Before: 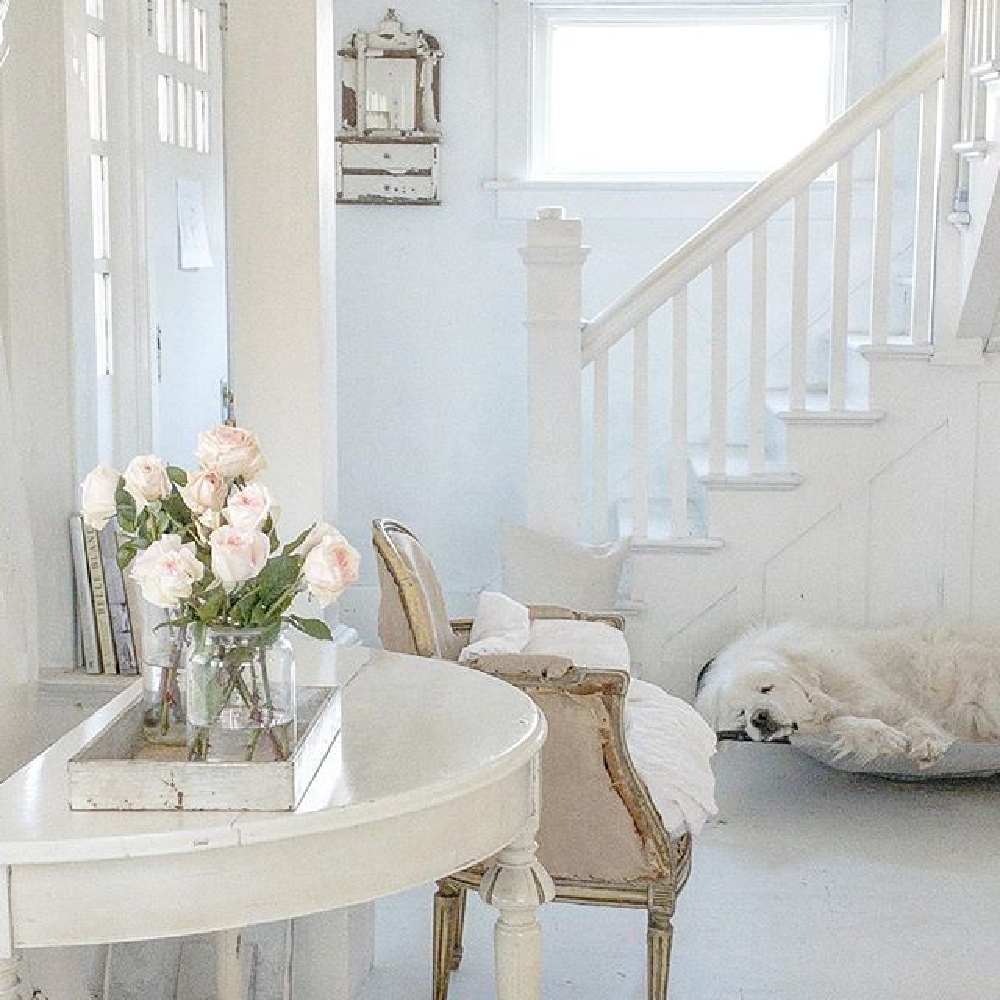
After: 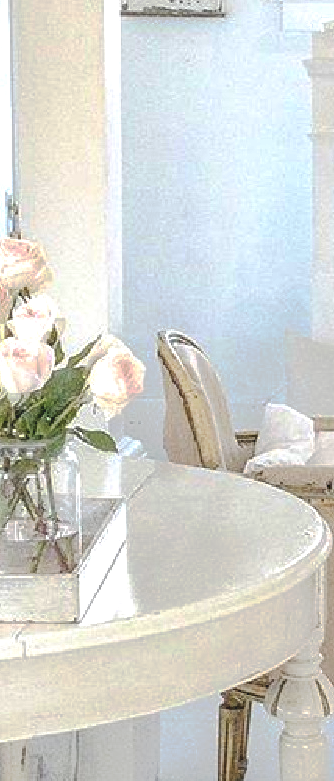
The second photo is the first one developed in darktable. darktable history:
tone curve: curves: ch0 [(0, 0) (0.003, 0.096) (0.011, 0.096) (0.025, 0.098) (0.044, 0.099) (0.069, 0.106) (0.1, 0.128) (0.136, 0.153) (0.177, 0.186) (0.224, 0.218) (0.277, 0.265) (0.335, 0.316) (0.399, 0.374) (0.468, 0.445) (0.543, 0.526) (0.623, 0.605) (0.709, 0.681) (0.801, 0.758) (0.898, 0.819) (1, 1)], preserve colors none
crop and rotate: left 21.598%, top 18.853%, right 44.998%, bottom 2.983%
tone equalizer: -8 EV -0.409 EV, -7 EV -0.388 EV, -6 EV -0.365 EV, -5 EV -0.221 EV, -3 EV 0.252 EV, -2 EV 0.319 EV, -1 EV 0.375 EV, +0 EV 0.426 EV, mask exposure compensation -0.501 EV
